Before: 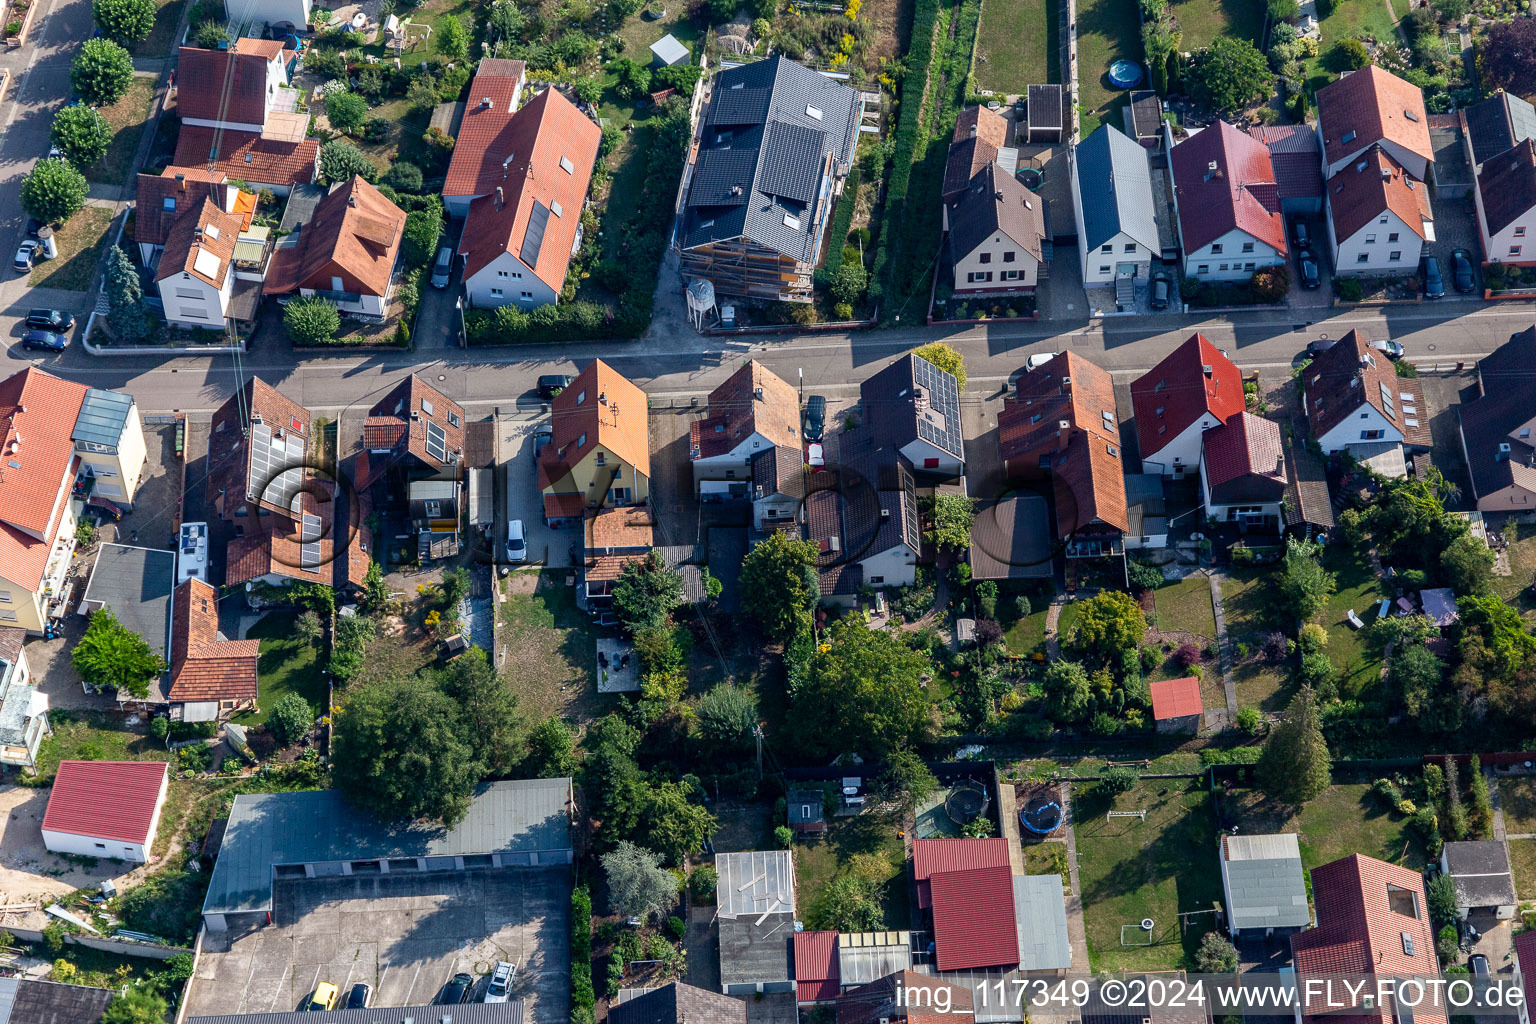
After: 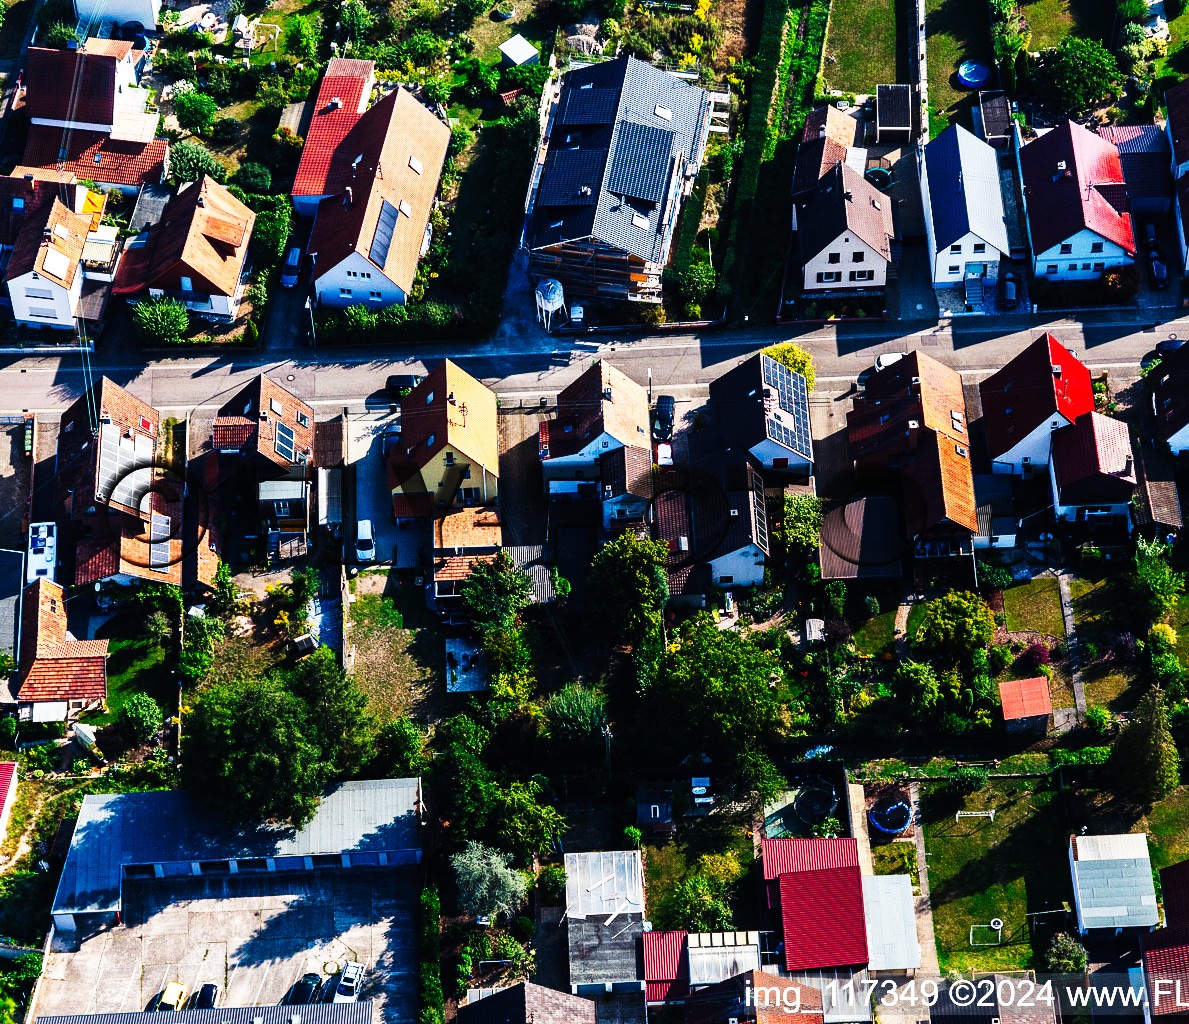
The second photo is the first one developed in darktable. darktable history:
tone curve: curves: ch0 [(0, 0) (0.003, 0.006) (0.011, 0.008) (0.025, 0.011) (0.044, 0.015) (0.069, 0.019) (0.1, 0.023) (0.136, 0.03) (0.177, 0.042) (0.224, 0.065) (0.277, 0.103) (0.335, 0.177) (0.399, 0.294) (0.468, 0.463) (0.543, 0.639) (0.623, 0.805) (0.709, 0.909) (0.801, 0.967) (0.898, 0.989) (1, 1)], preserve colors none
crop: left 9.88%, right 12.664%
